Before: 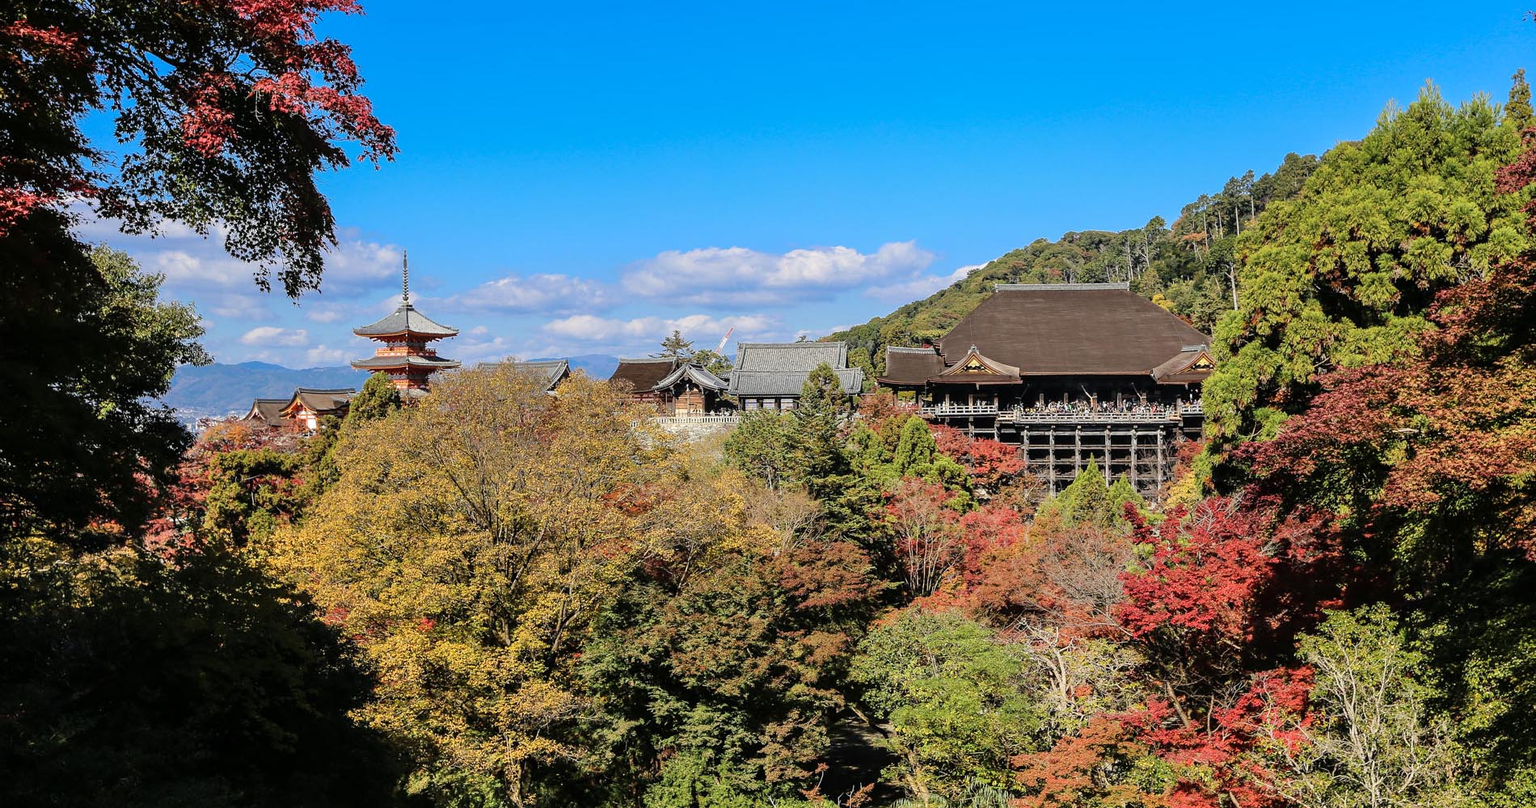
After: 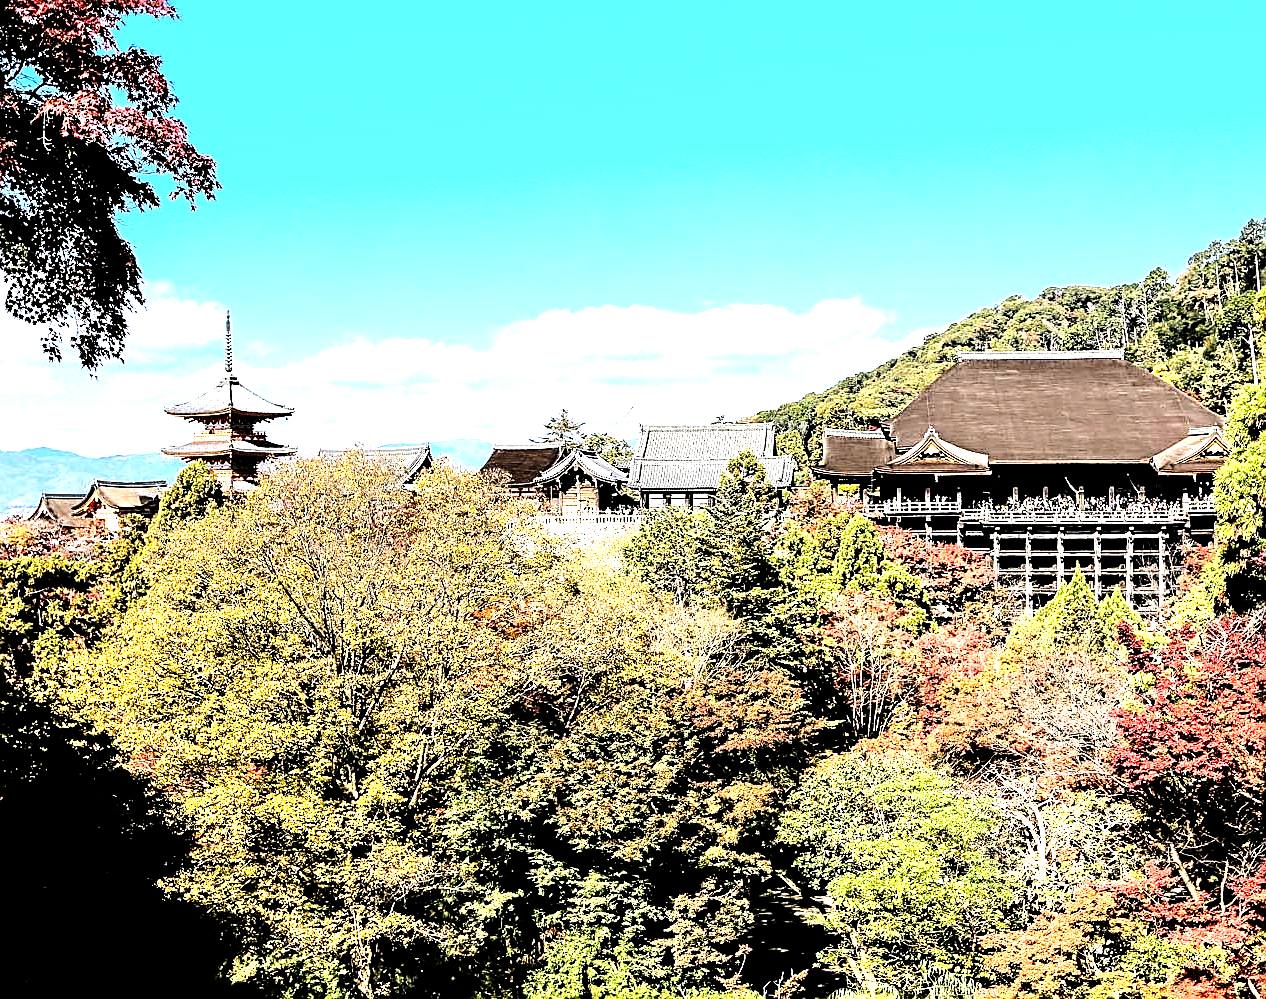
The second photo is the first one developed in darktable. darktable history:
tone curve: curves: ch0 [(0.029, 0) (0.134, 0.063) (0.249, 0.198) (0.378, 0.365) (0.499, 0.529) (1, 1)], preserve colors none
sharpen: amount 0.601
base curve: curves: ch0 [(0, 0) (0.028, 0.03) (0.121, 0.232) (0.46, 0.748) (0.859, 0.968) (1, 1)]
crop and rotate: left 14.377%, right 18.983%
levels: levels [0.044, 0.475, 0.791]
